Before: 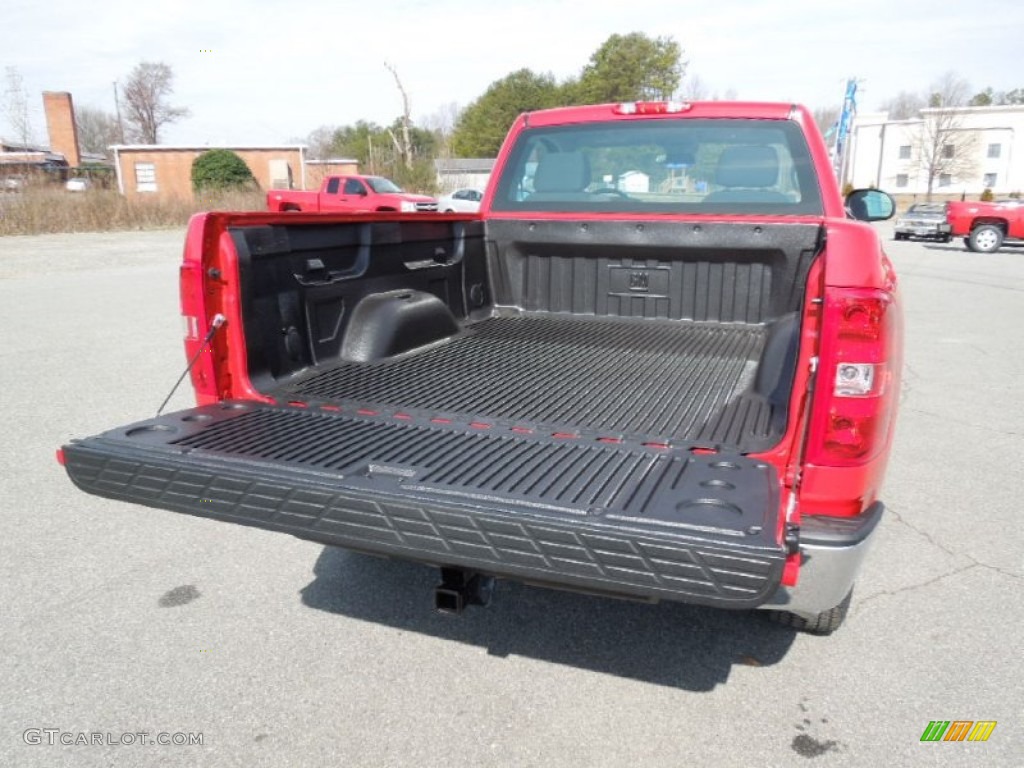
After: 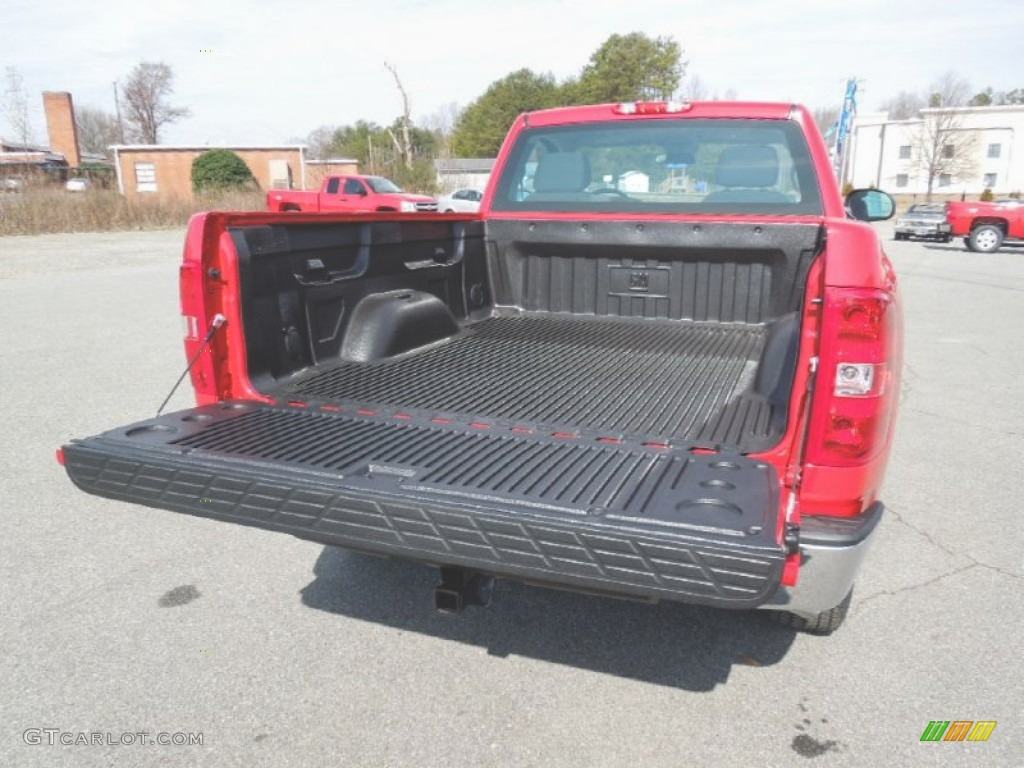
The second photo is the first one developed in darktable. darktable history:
local contrast: detail 110%
exposure: black level correction -0.023, exposure -0.035 EV, compensate highlight preservation false
